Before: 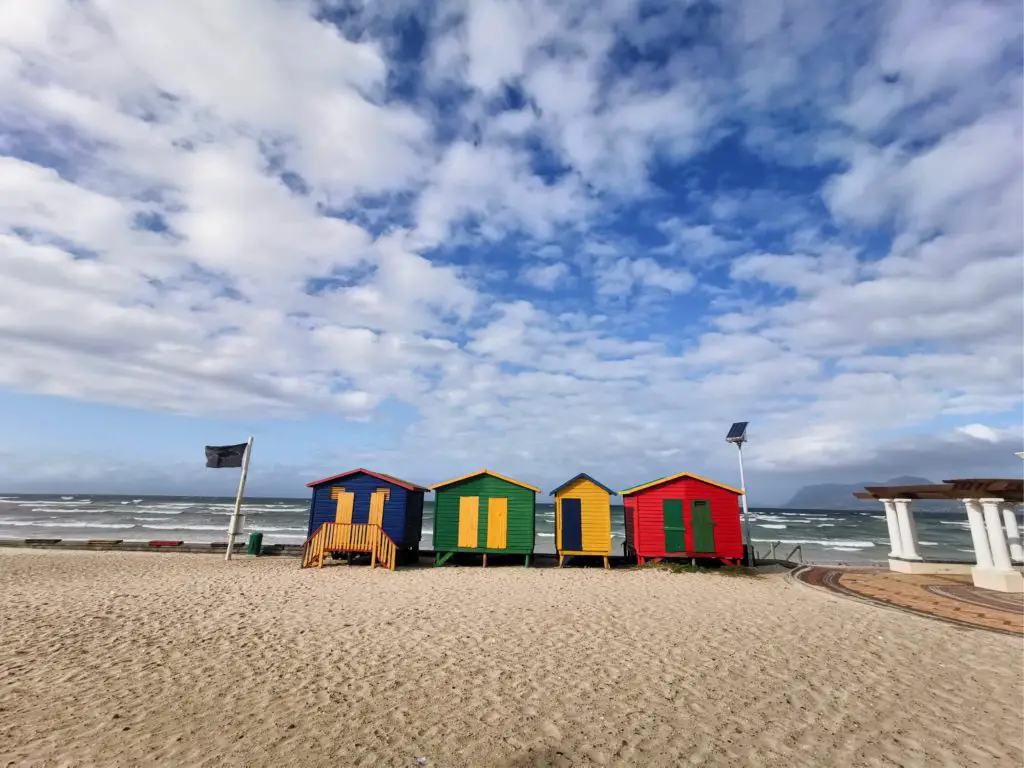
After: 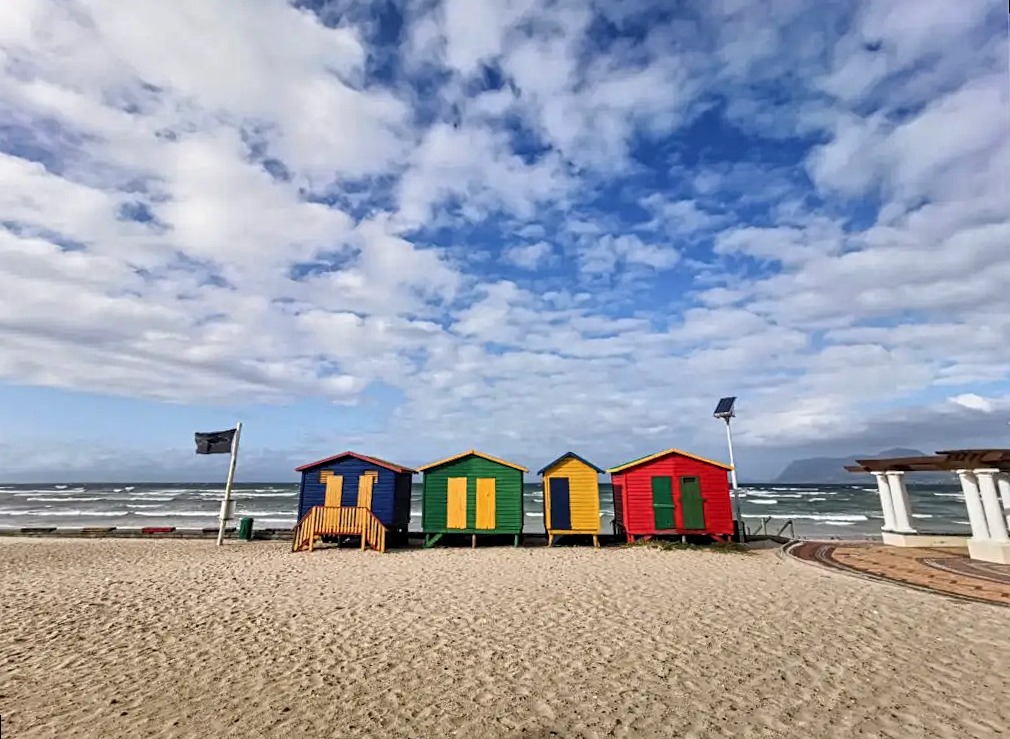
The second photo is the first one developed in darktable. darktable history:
rotate and perspective: rotation -1.32°, lens shift (horizontal) -0.031, crop left 0.015, crop right 0.985, crop top 0.047, crop bottom 0.982
contrast equalizer: y [[0.5, 0.5, 0.5, 0.539, 0.64, 0.611], [0.5 ×6], [0.5 ×6], [0 ×6], [0 ×6]]
